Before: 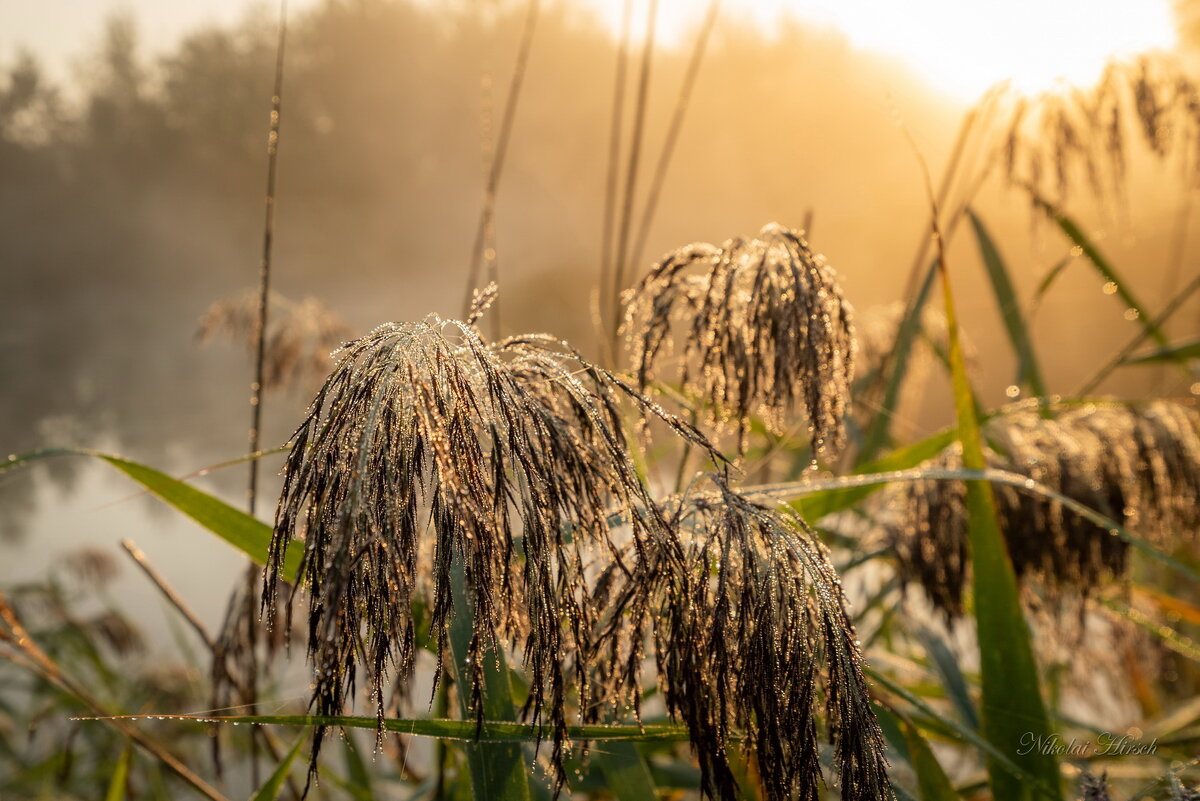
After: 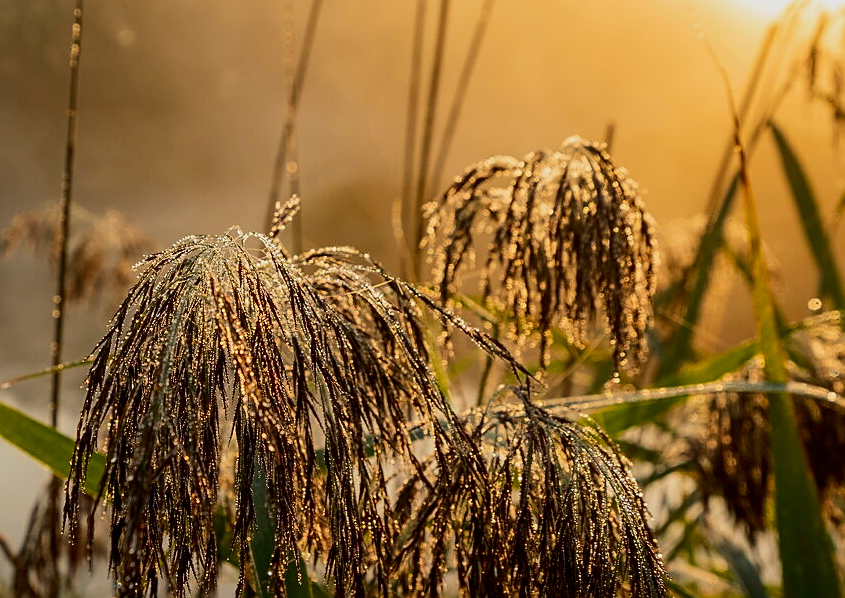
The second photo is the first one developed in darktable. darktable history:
shadows and highlights: radius 120.07, shadows 21.7, white point adjustment -9.56, highlights -15.71, soften with gaussian
crop and rotate: left 16.565%, top 10.88%, right 12.97%, bottom 14.42%
contrast brightness saturation: contrast 0.194, brightness -0.101, saturation 0.214
tone equalizer: edges refinement/feathering 500, mask exposure compensation -1.57 EV, preserve details no
sharpen: on, module defaults
